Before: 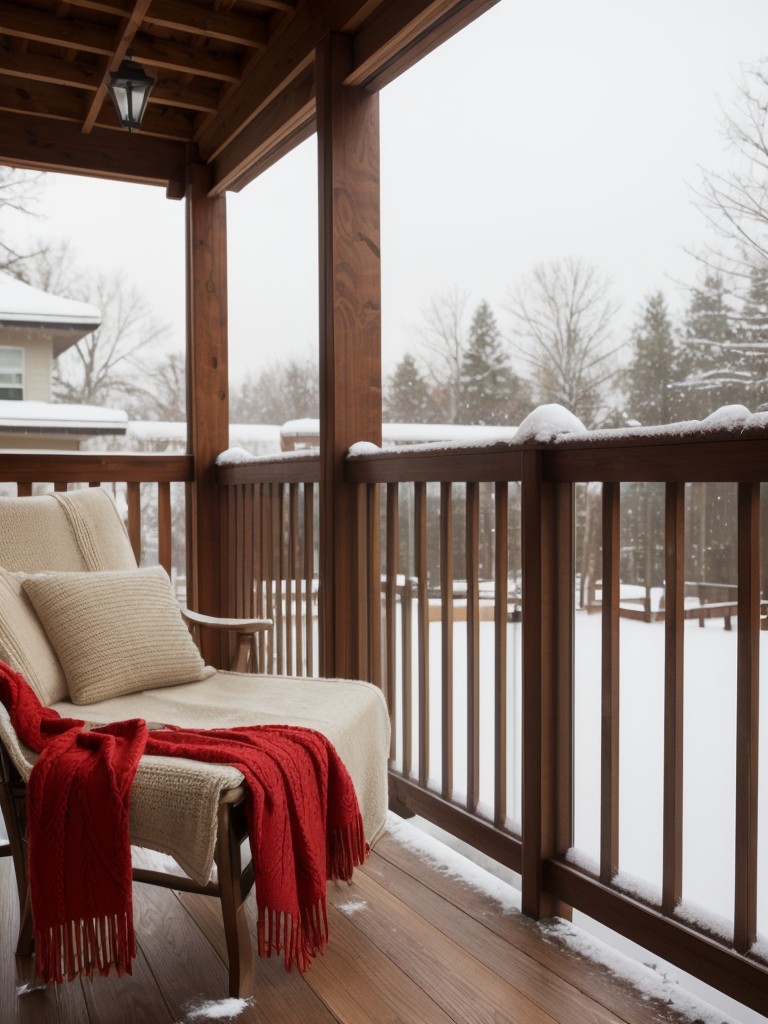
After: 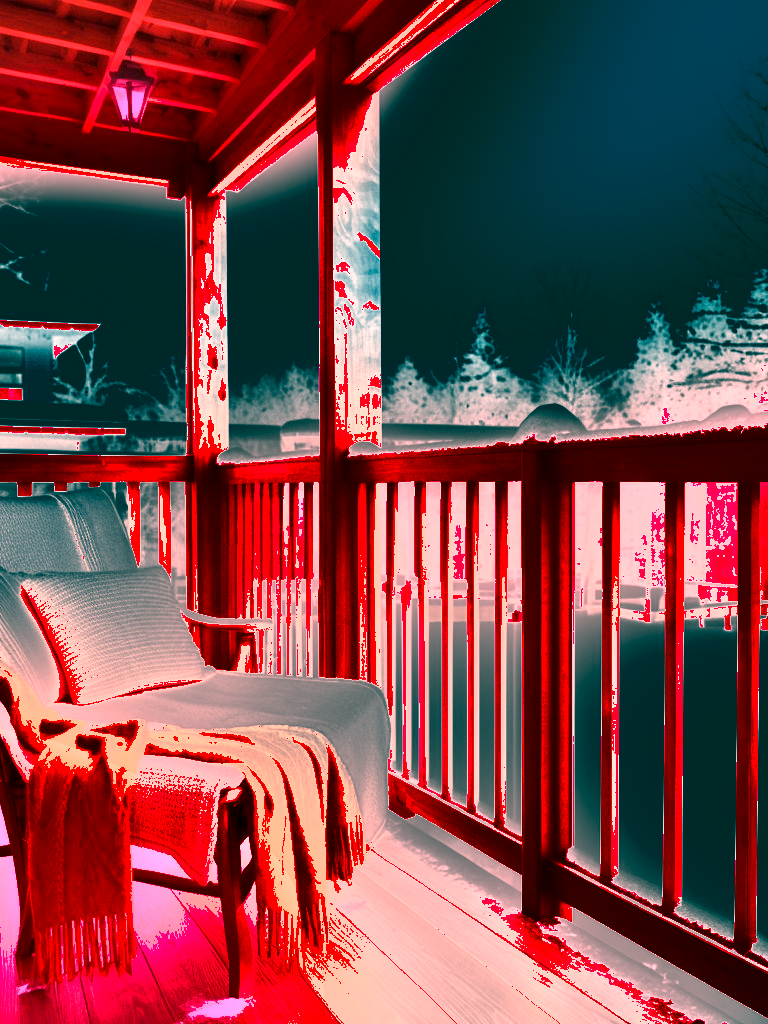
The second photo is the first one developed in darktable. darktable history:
white balance: red 4.26, blue 1.802
shadows and highlights: shadows 60, highlights -60.23, soften with gaussian
